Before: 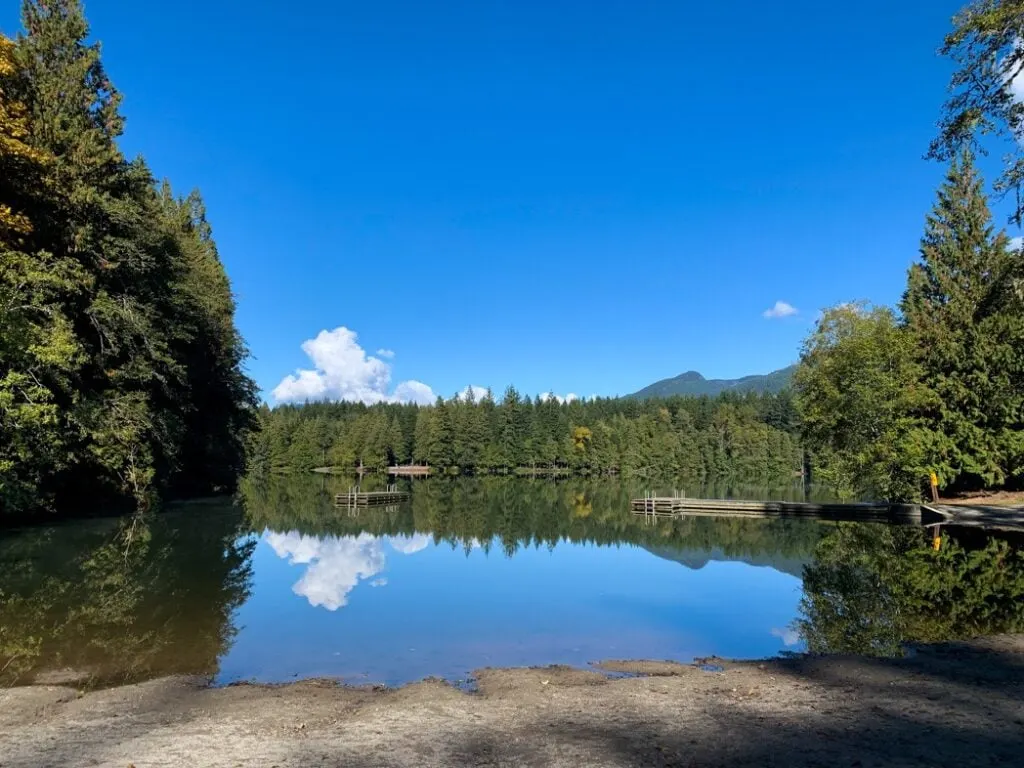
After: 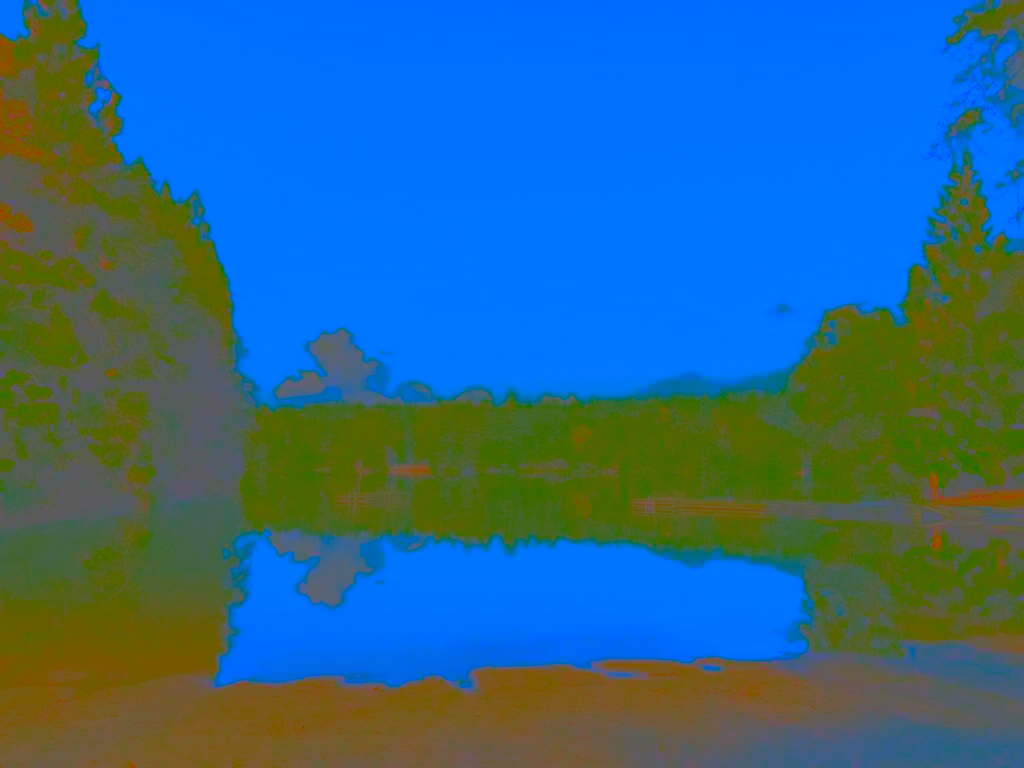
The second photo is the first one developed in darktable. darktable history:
contrast brightness saturation: contrast -0.975, brightness -0.168, saturation 0.762
haze removal: compatibility mode true, adaptive false
exposure: black level correction 0, exposure 1.602 EV, compensate highlight preservation false
sharpen: on, module defaults
